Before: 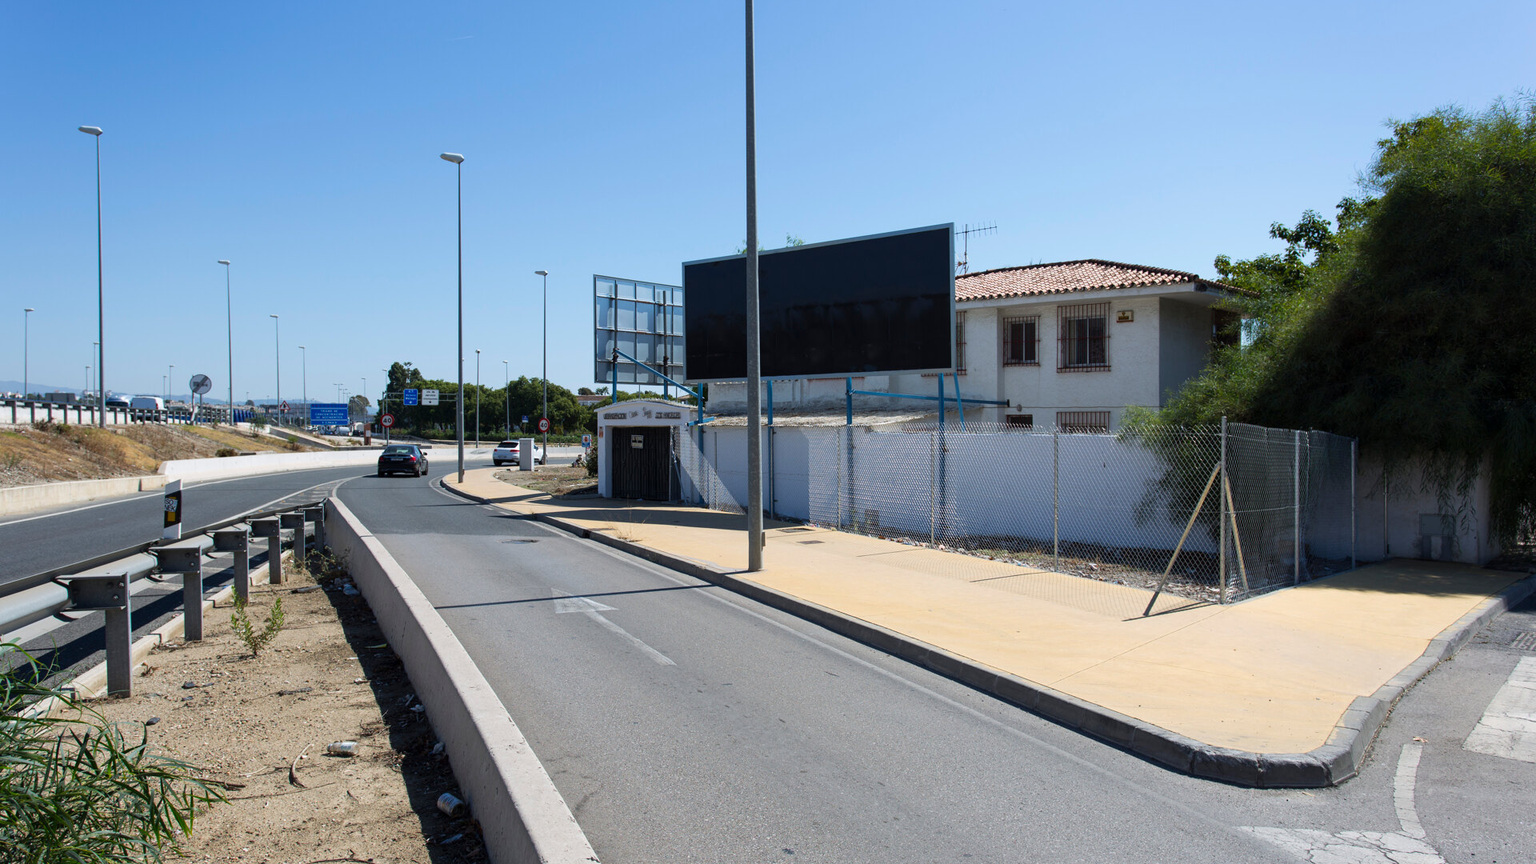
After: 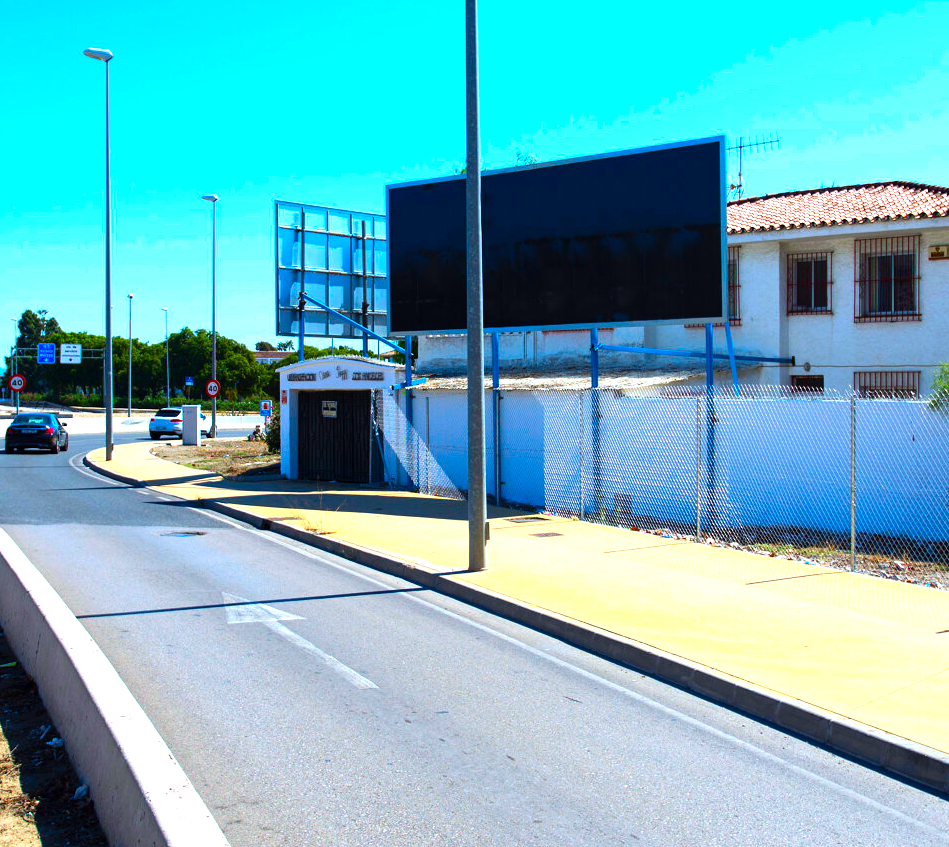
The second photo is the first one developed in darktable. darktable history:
white balance: red 0.982, blue 1.018
color correction: saturation 2.15
tone equalizer: -8 EV -0.417 EV, -7 EV -0.389 EV, -6 EV -0.333 EV, -5 EV -0.222 EV, -3 EV 0.222 EV, -2 EV 0.333 EV, -1 EV 0.389 EV, +0 EV 0.417 EV, edges refinement/feathering 500, mask exposure compensation -1.25 EV, preserve details no
crop and rotate: angle 0.02°, left 24.353%, top 13.219%, right 26.156%, bottom 8.224%
levels: levels [0, 0.43, 0.859]
